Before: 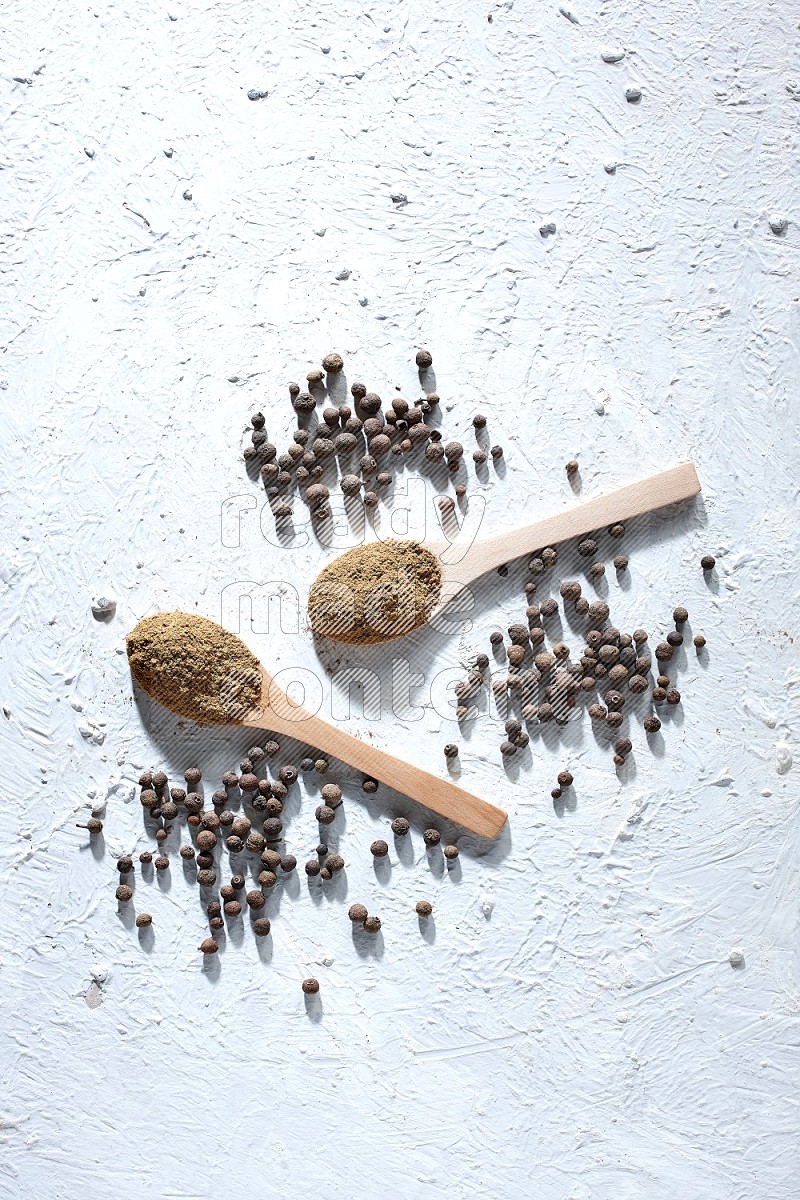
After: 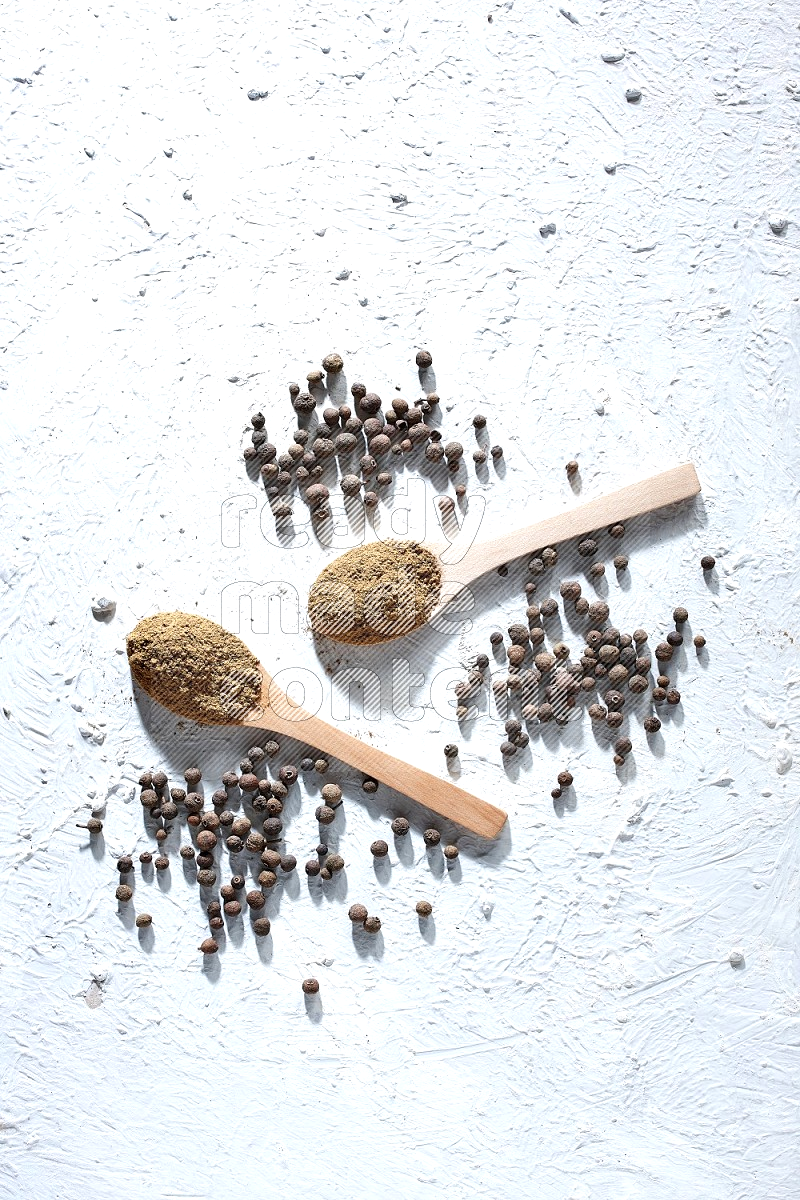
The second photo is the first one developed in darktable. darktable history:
white balance: red 1, blue 1
exposure: exposure 0.207 EV, compensate highlight preservation false
